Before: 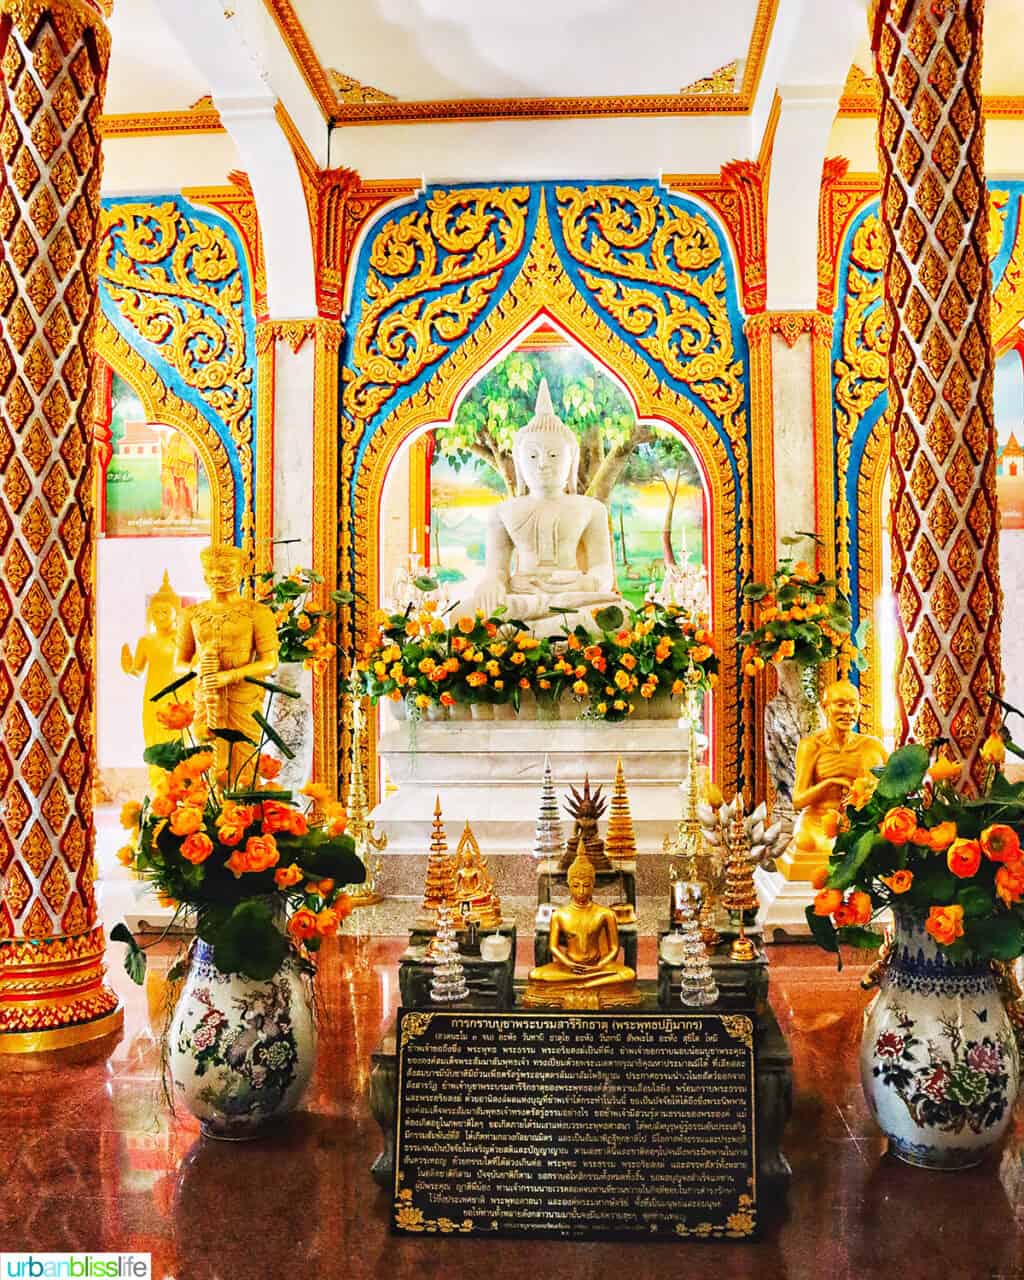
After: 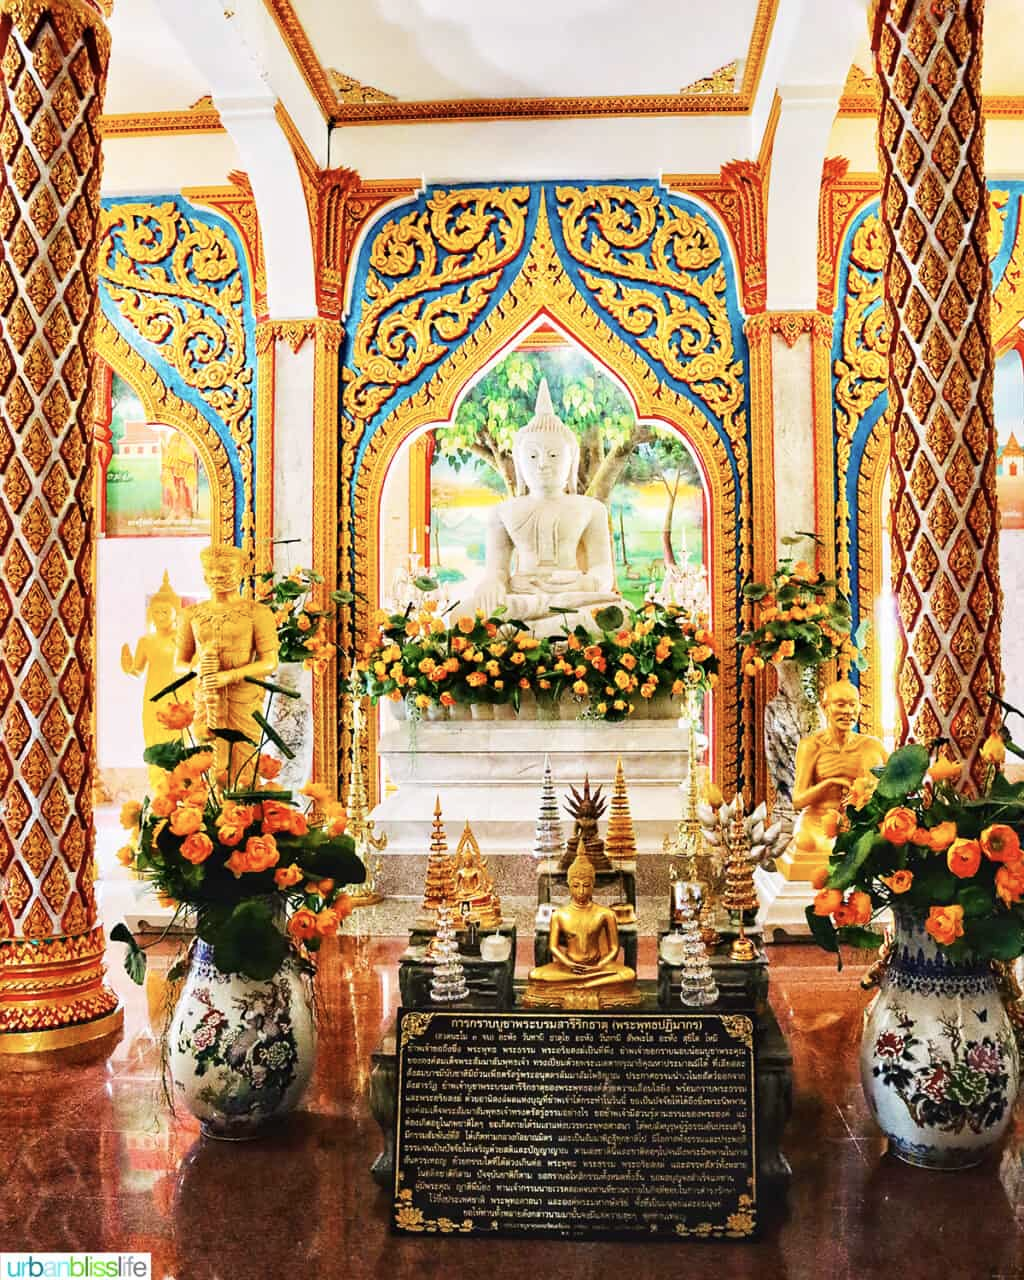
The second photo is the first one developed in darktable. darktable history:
contrast brightness saturation: contrast 0.114, saturation -0.163
